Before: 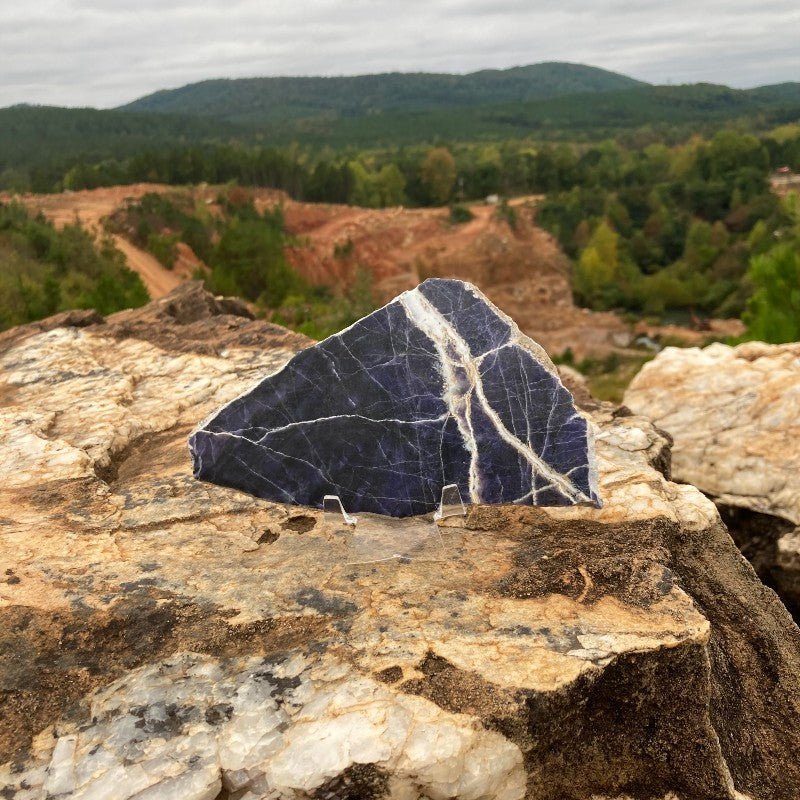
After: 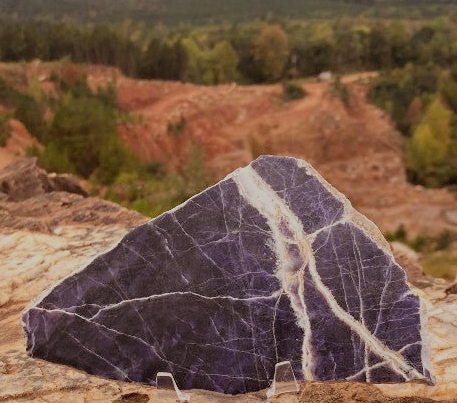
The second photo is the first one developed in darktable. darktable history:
rgb levels: mode RGB, independent channels, levels [[0, 0.474, 1], [0, 0.5, 1], [0, 0.5, 1]]
filmic rgb: black relative exposure -7.48 EV, white relative exposure 4.83 EV, hardness 3.4, color science v6 (2022)
color balance: contrast -15%
crop: left 20.932%, top 15.471%, right 21.848%, bottom 34.081%
